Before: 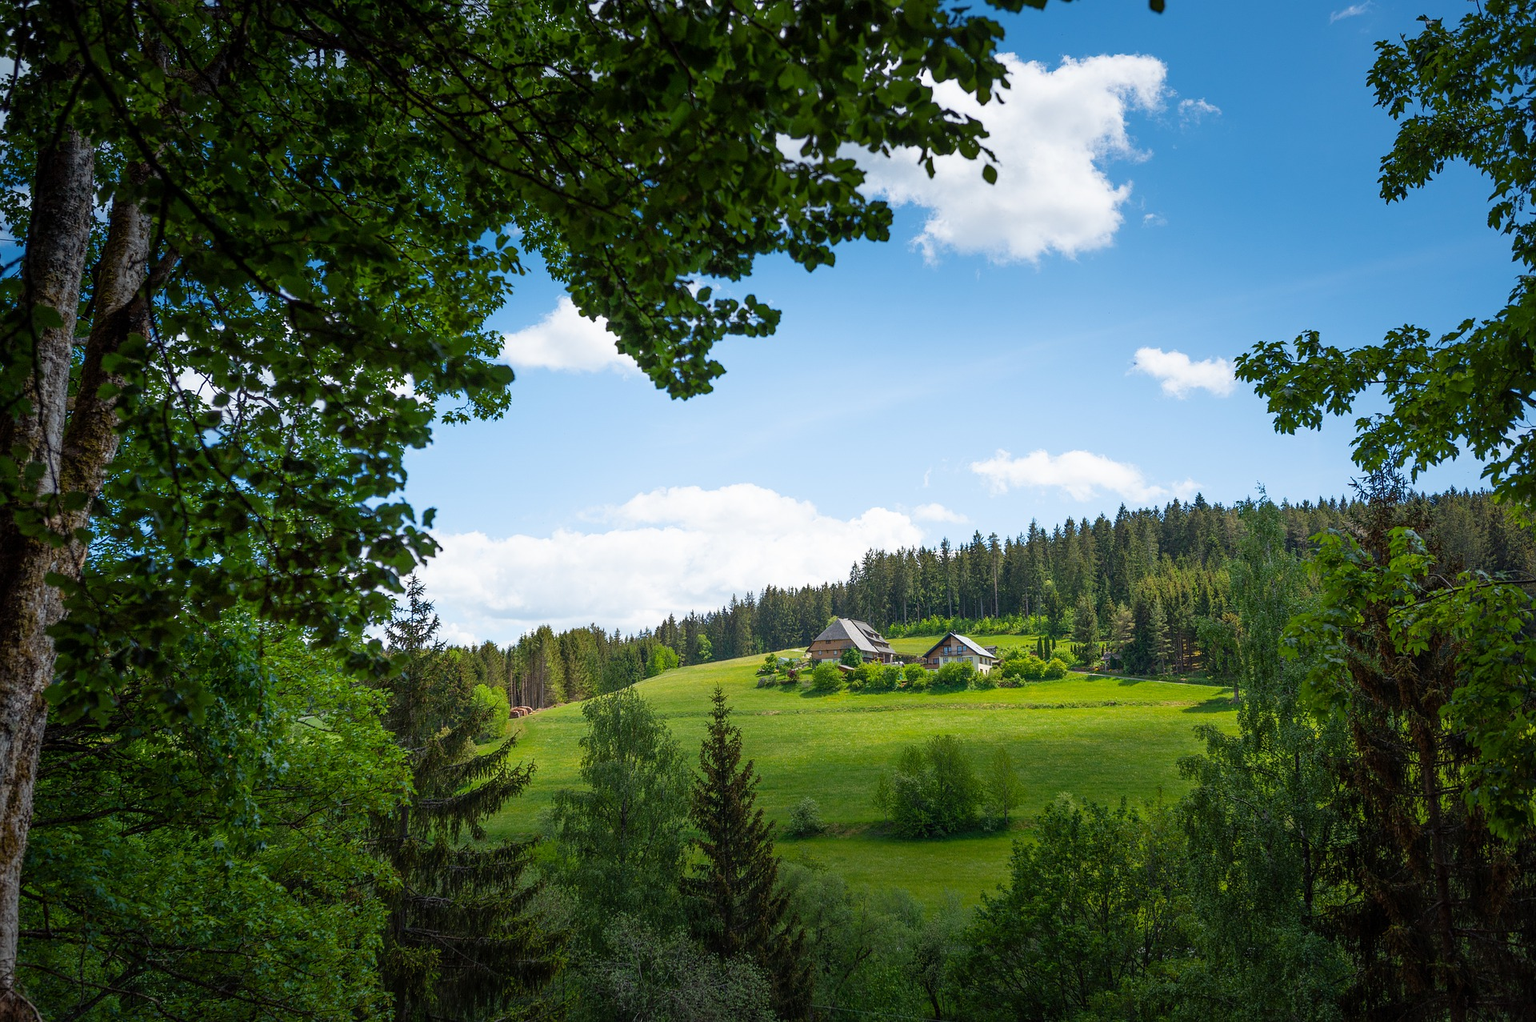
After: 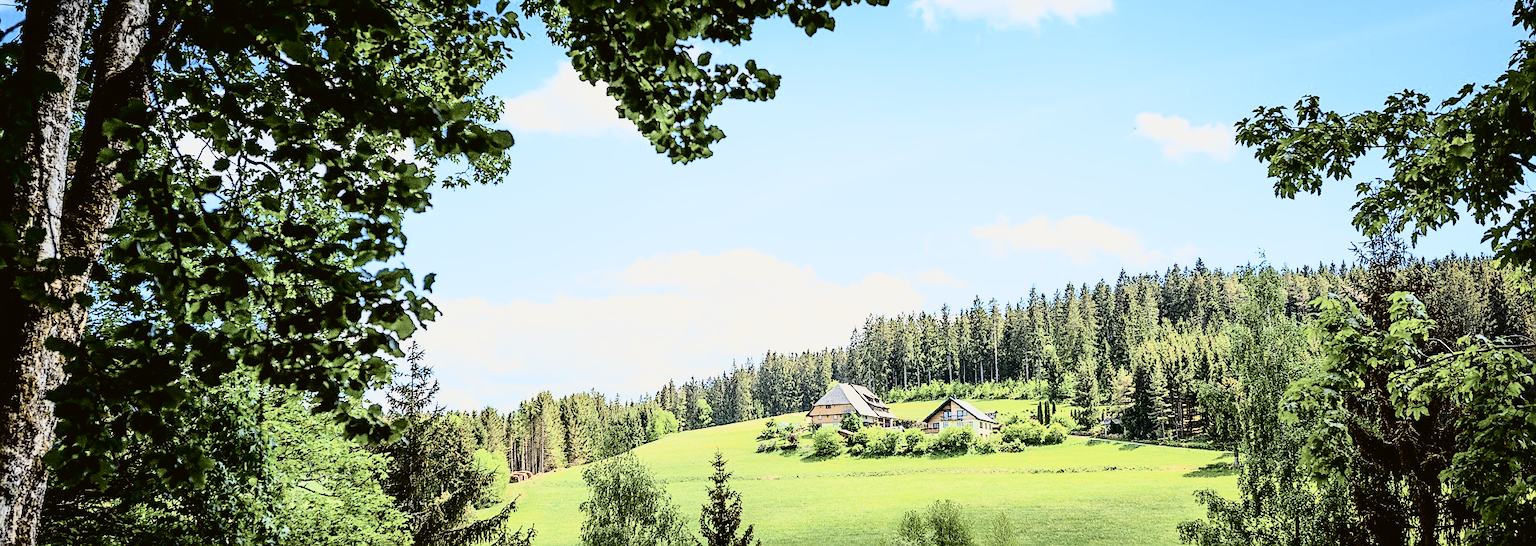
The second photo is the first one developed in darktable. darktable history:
tone equalizer: -8 EV -0.75 EV, -7 EV -0.7 EV, -6 EV -0.6 EV, -5 EV -0.4 EV, -3 EV 0.4 EV, -2 EV 0.6 EV, -1 EV 0.7 EV, +0 EV 0.75 EV, edges refinement/feathering 500, mask exposure compensation -1.57 EV, preserve details no
tone curve: curves: ch0 [(0, 0.021) (0.049, 0.044) (0.152, 0.14) (0.328, 0.377) (0.473, 0.543) (0.641, 0.705) (0.85, 0.894) (1, 0.969)]; ch1 [(0, 0) (0.302, 0.331) (0.427, 0.433) (0.472, 0.47) (0.502, 0.503) (0.527, 0.524) (0.564, 0.591) (0.602, 0.632) (0.677, 0.701) (0.859, 0.885) (1, 1)]; ch2 [(0, 0) (0.33, 0.301) (0.447, 0.44) (0.487, 0.496) (0.502, 0.516) (0.535, 0.563) (0.565, 0.6) (0.618, 0.629) (1, 1)], color space Lab, independent channels, preserve colors none
filmic rgb: black relative exposure -6.15 EV, white relative exposure 6.96 EV, hardness 2.23, color science v6 (2022)
sharpen: radius 1.864, amount 0.398, threshold 1.271
crop and rotate: top 23.043%, bottom 23.437%
exposure: black level correction 0, exposure 1.35 EV, compensate exposure bias true, compensate highlight preservation false
contrast brightness saturation: contrast 0.25, saturation -0.31
color balance: mode lift, gamma, gain (sRGB)
